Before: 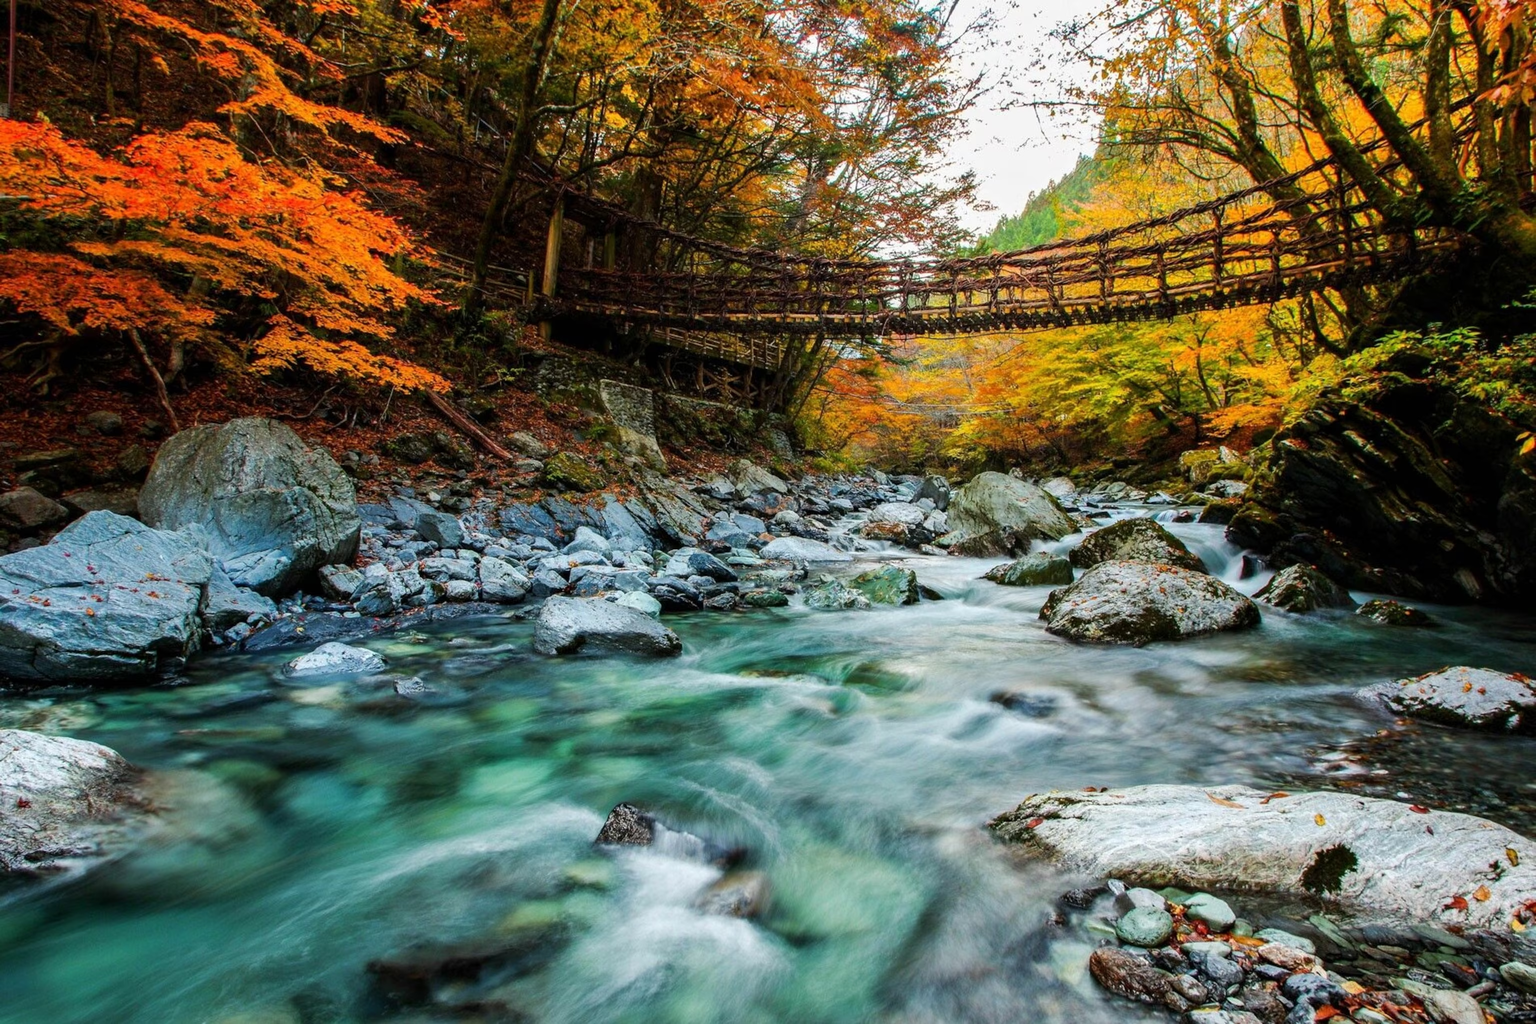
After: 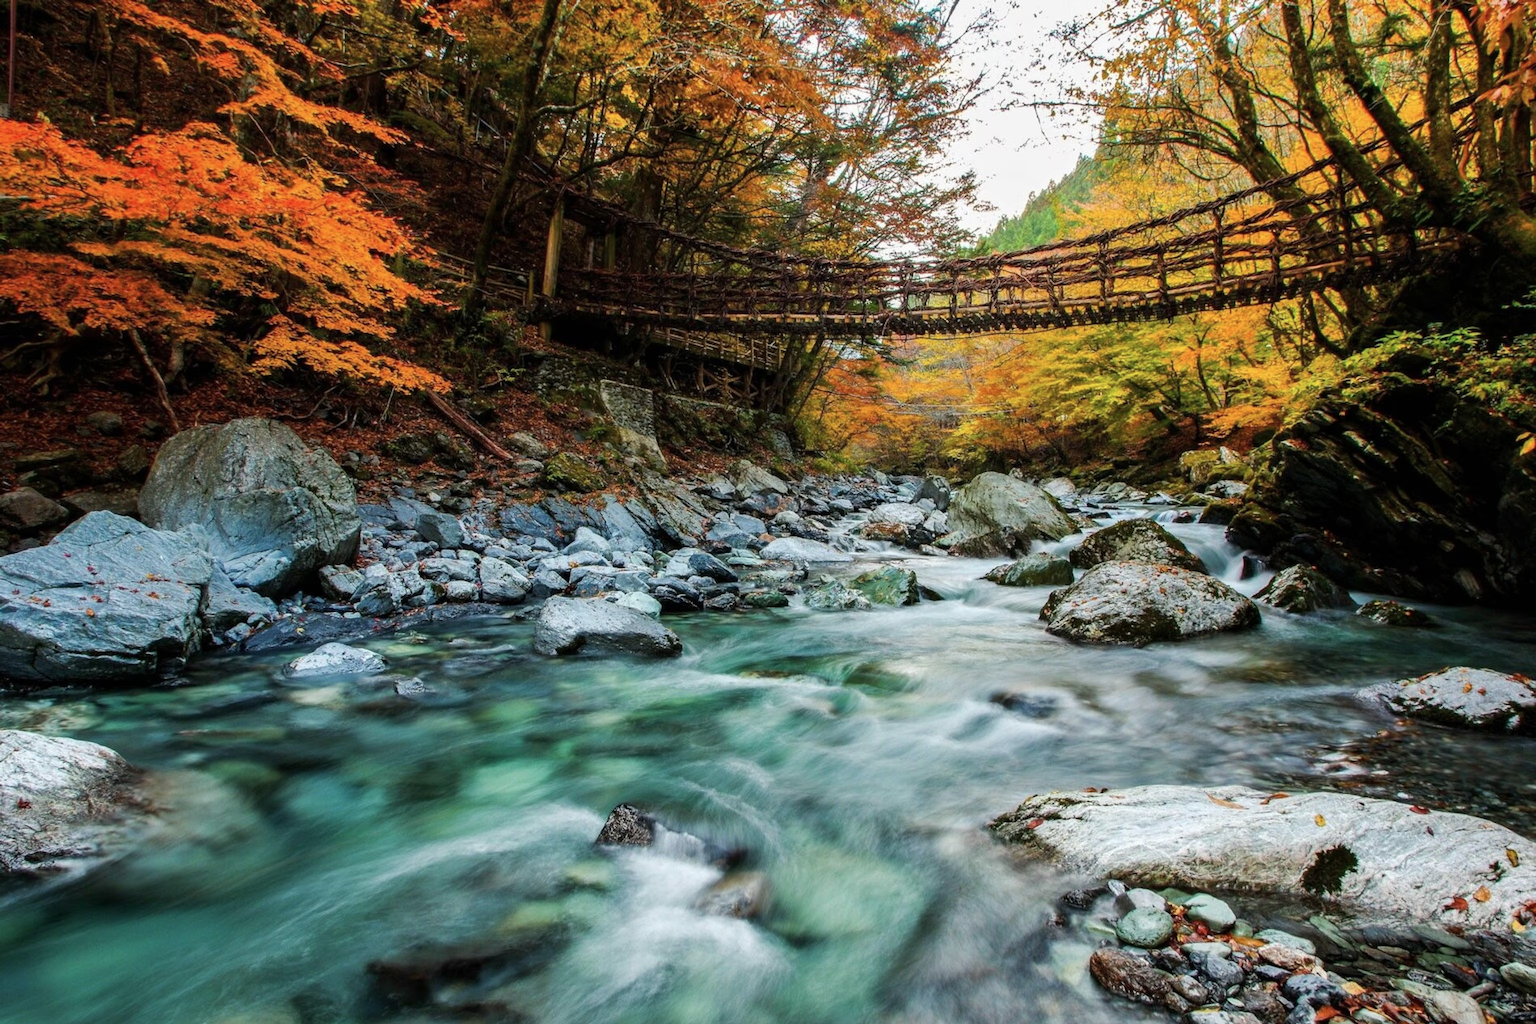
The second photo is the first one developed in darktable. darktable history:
color correction: highlights b* -0.028, saturation 0.869
